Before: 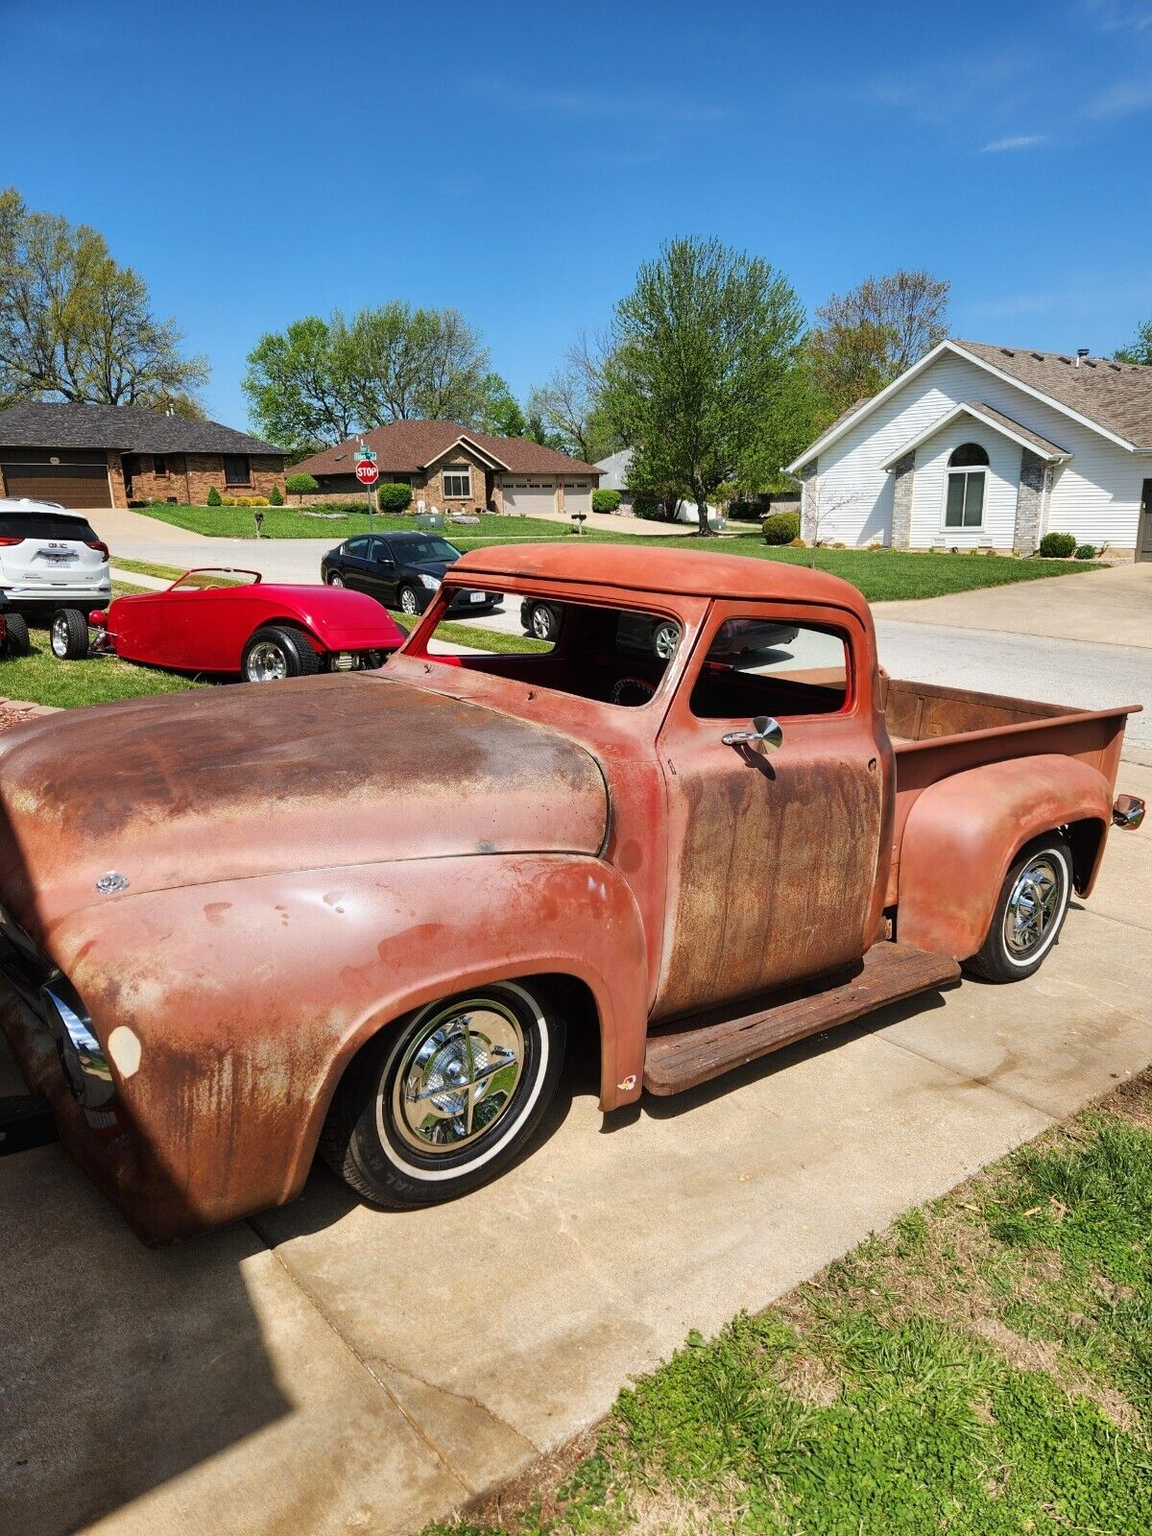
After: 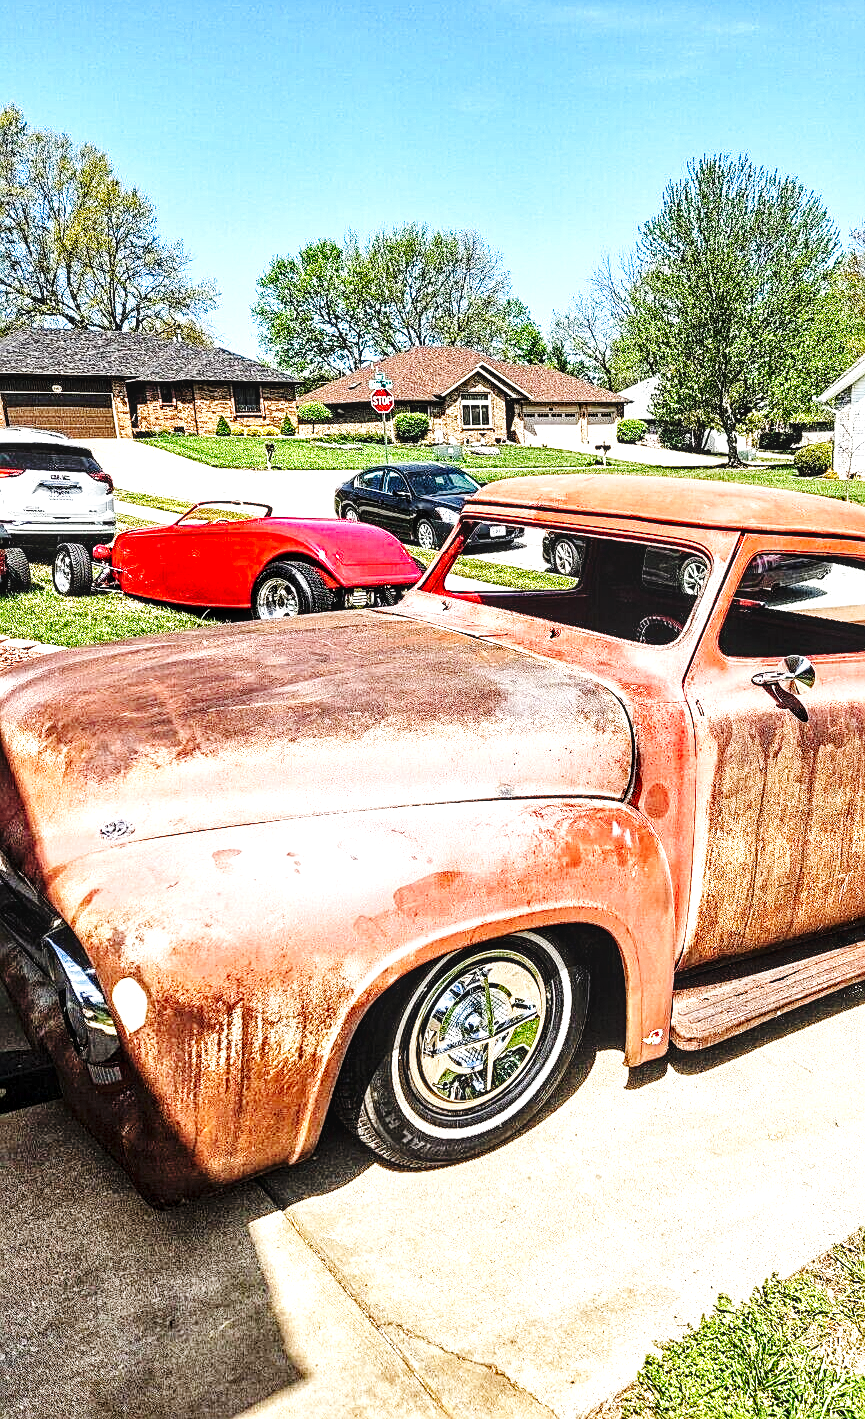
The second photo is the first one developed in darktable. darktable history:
exposure: black level correction 0, exposure 1.2 EV, compensate highlight preservation false
crop: top 5.736%, right 27.913%, bottom 5.547%
contrast equalizer: y [[0.5, 0.542, 0.583, 0.625, 0.667, 0.708], [0.5 ×6], [0.5 ×6], [0 ×6], [0 ×6]]
base curve: curves: ch0 [(0, 0) (0.036, 0.025) (0.121, 0.166) (0.206, 0.329) (0.605, 0.79) (1, 1)], preserve colors none
sharpen: on, module defaults
local contrast: detail 130%
